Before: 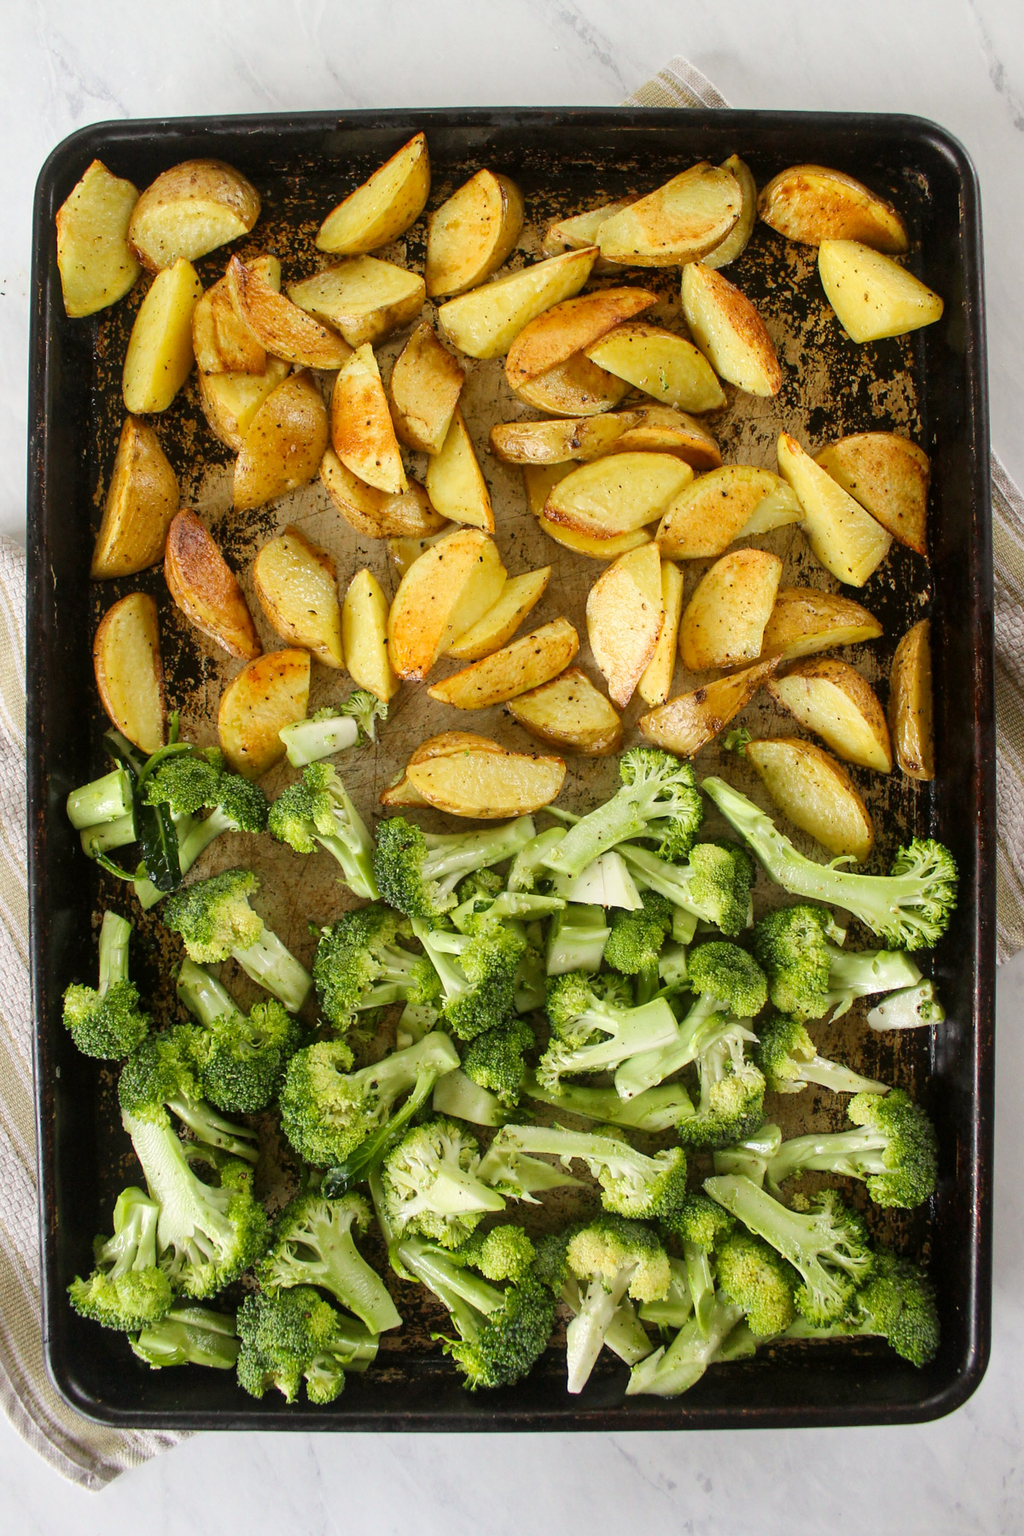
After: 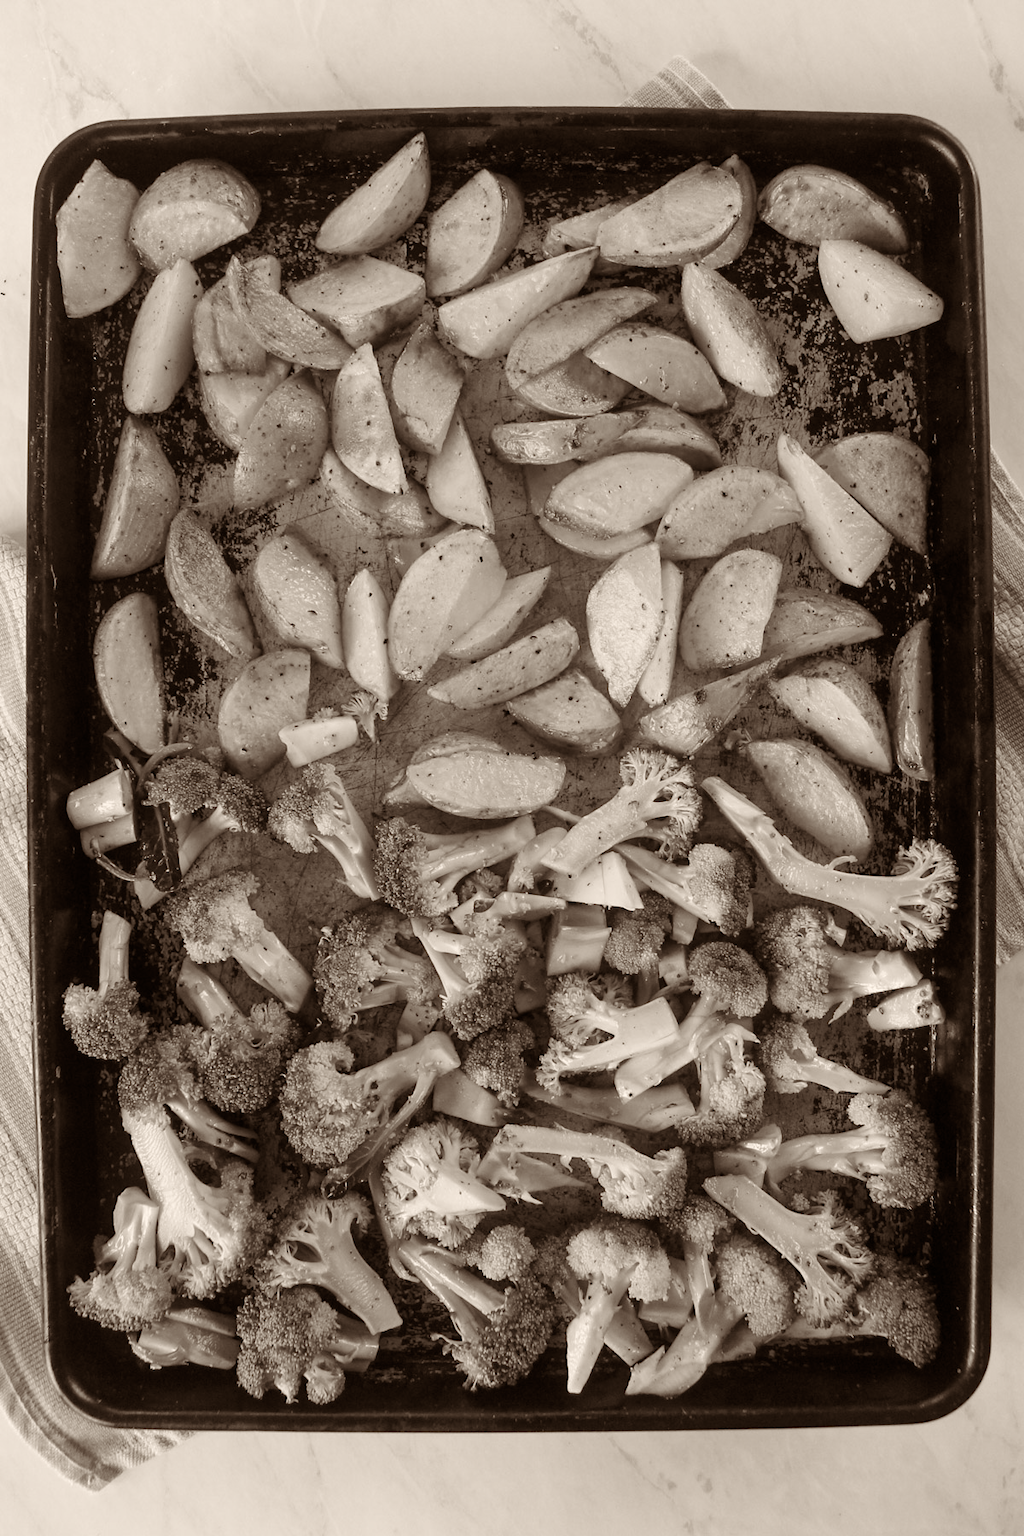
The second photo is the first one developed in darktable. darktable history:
color calibration "N&B": output gray [0.267, 0.423, 0.261, 0], illuminant same as pipeline (D50), adaptation none (bypass)
color balance rgb "Sépia rvb": shadows lift › chroma 4.41%, shadows lift › hue 27°, power › chroma 2.5%, power › hue 70°, highlights gain › chroma 1%, highlights gain › hue 27°, saturation formula JzAzBz (2021)
